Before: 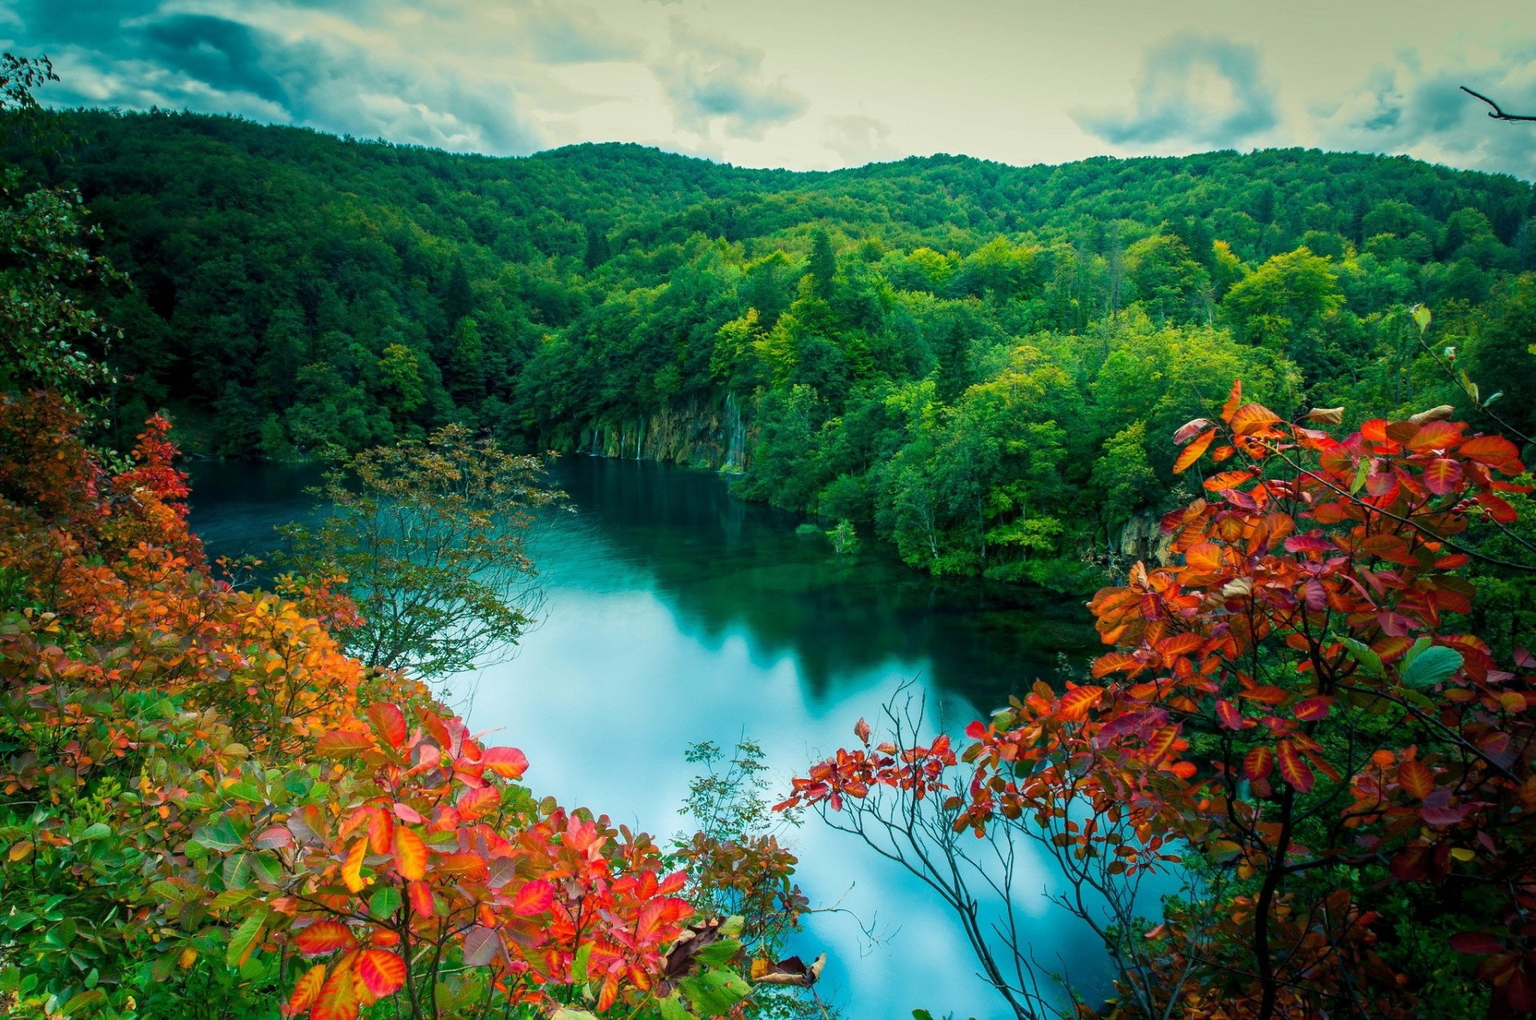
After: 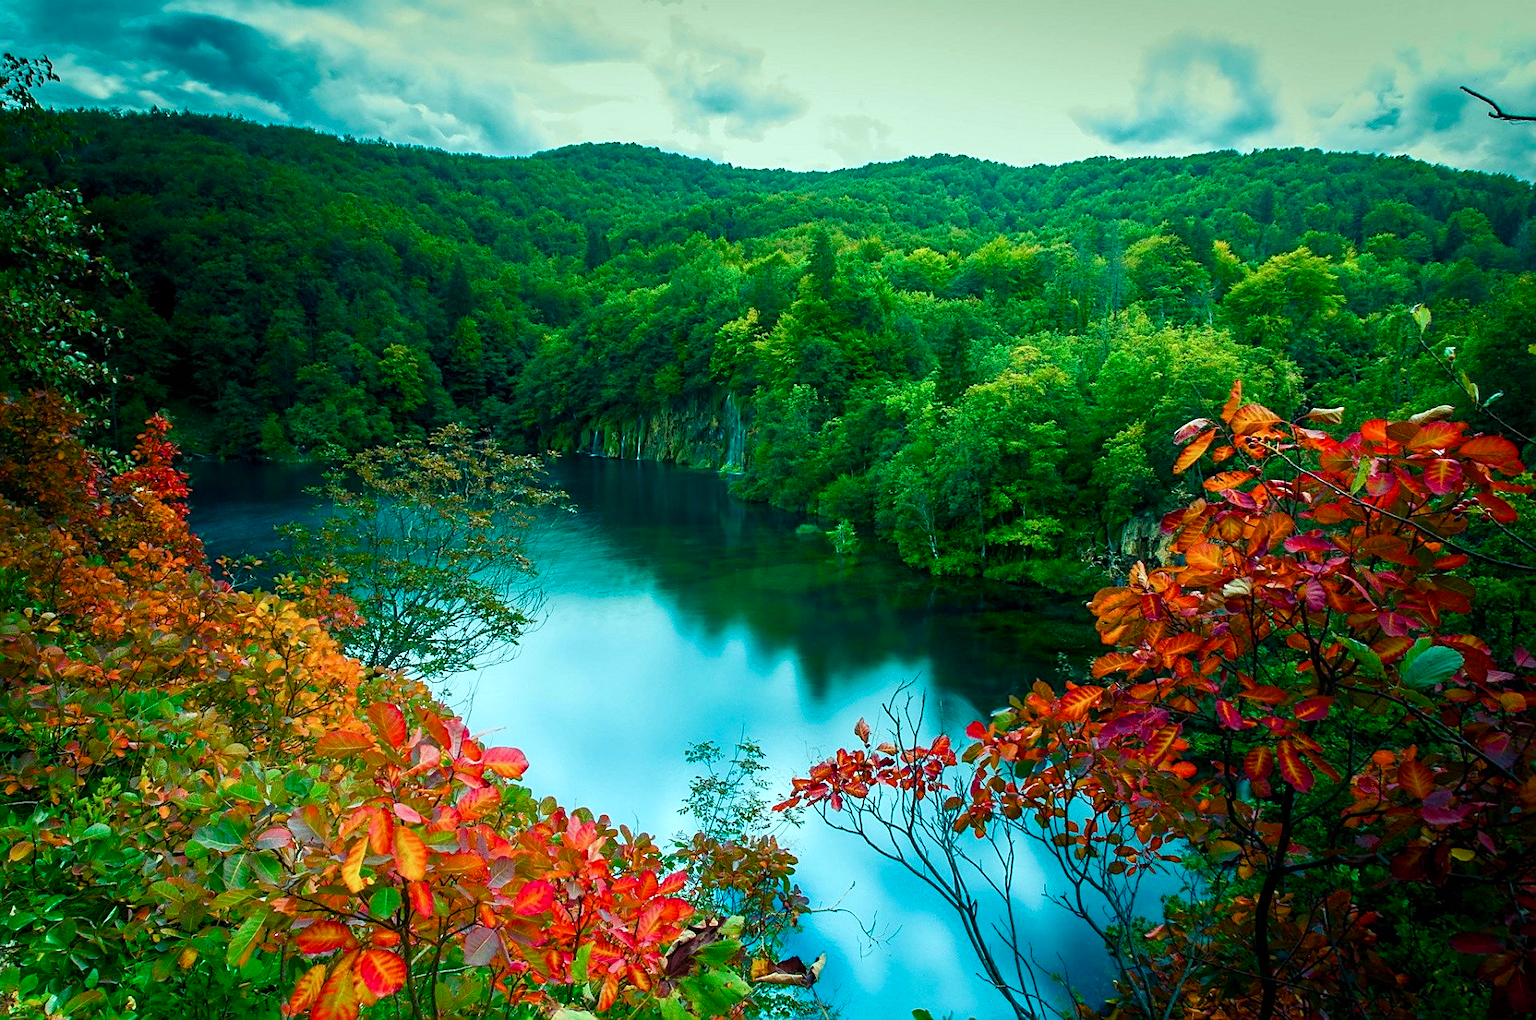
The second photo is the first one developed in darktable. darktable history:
color balance rgb: highlights gain › luminance 15.582%, highlights gain › chroma 3.893%, highlights gain › hue 208.48°, perceptual saturation grading › global saturation 39.968%, perceptual saturation grading › highlights -50.583%, perceptual saturation grading › shadows 30.374%, perceptual brilliance grading › global brilliance -1.175%, perceptual brilliance grading › highlights -0.634%, perceptual brilliance grading › mid-tones -1.199%, perceptual brilliance grading › shadows -1.404%
sharpen: on, module defaults
